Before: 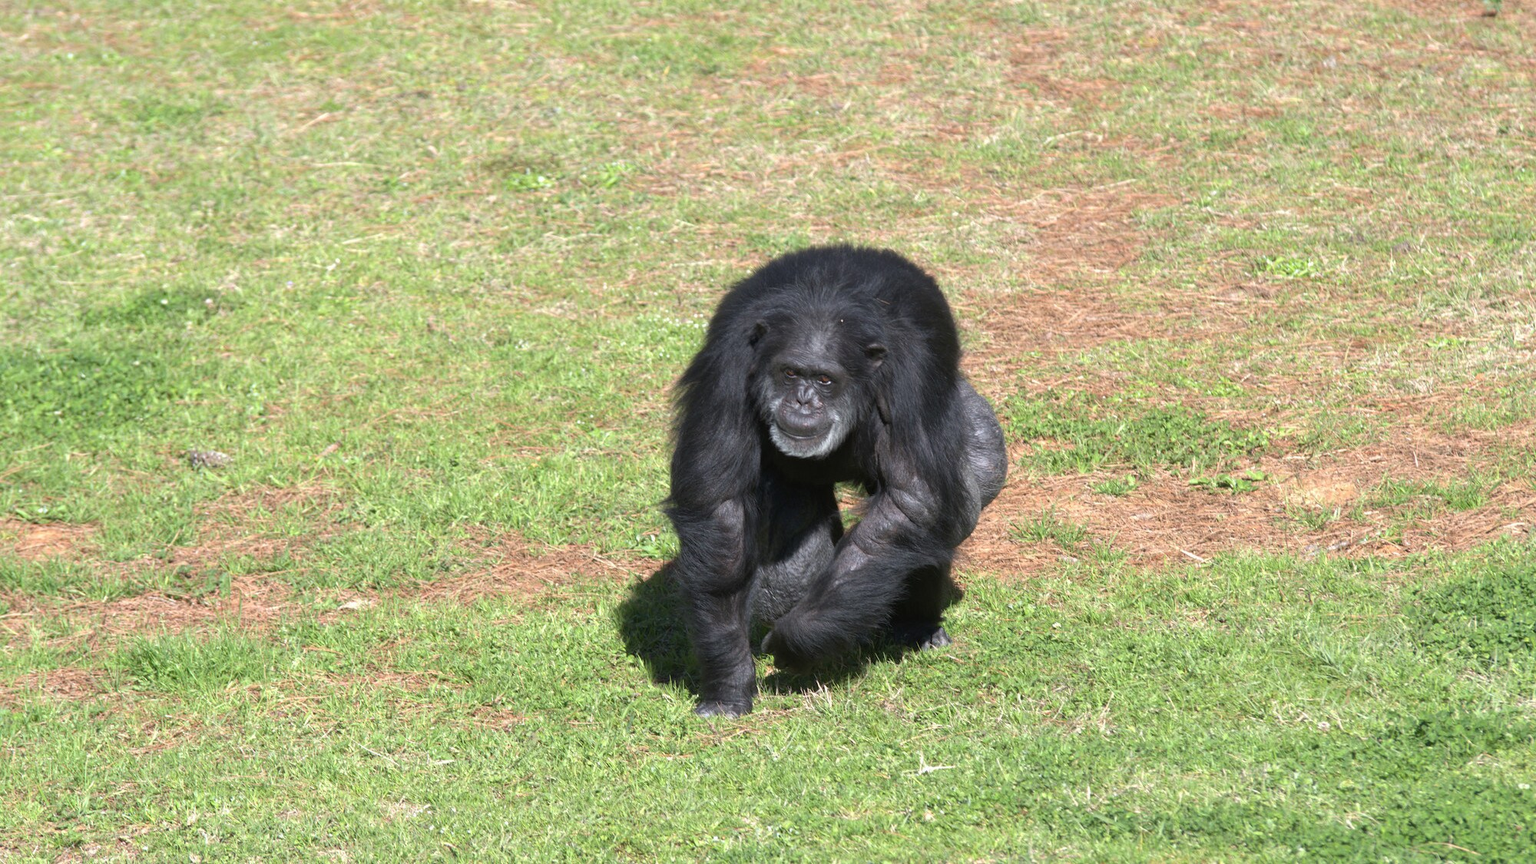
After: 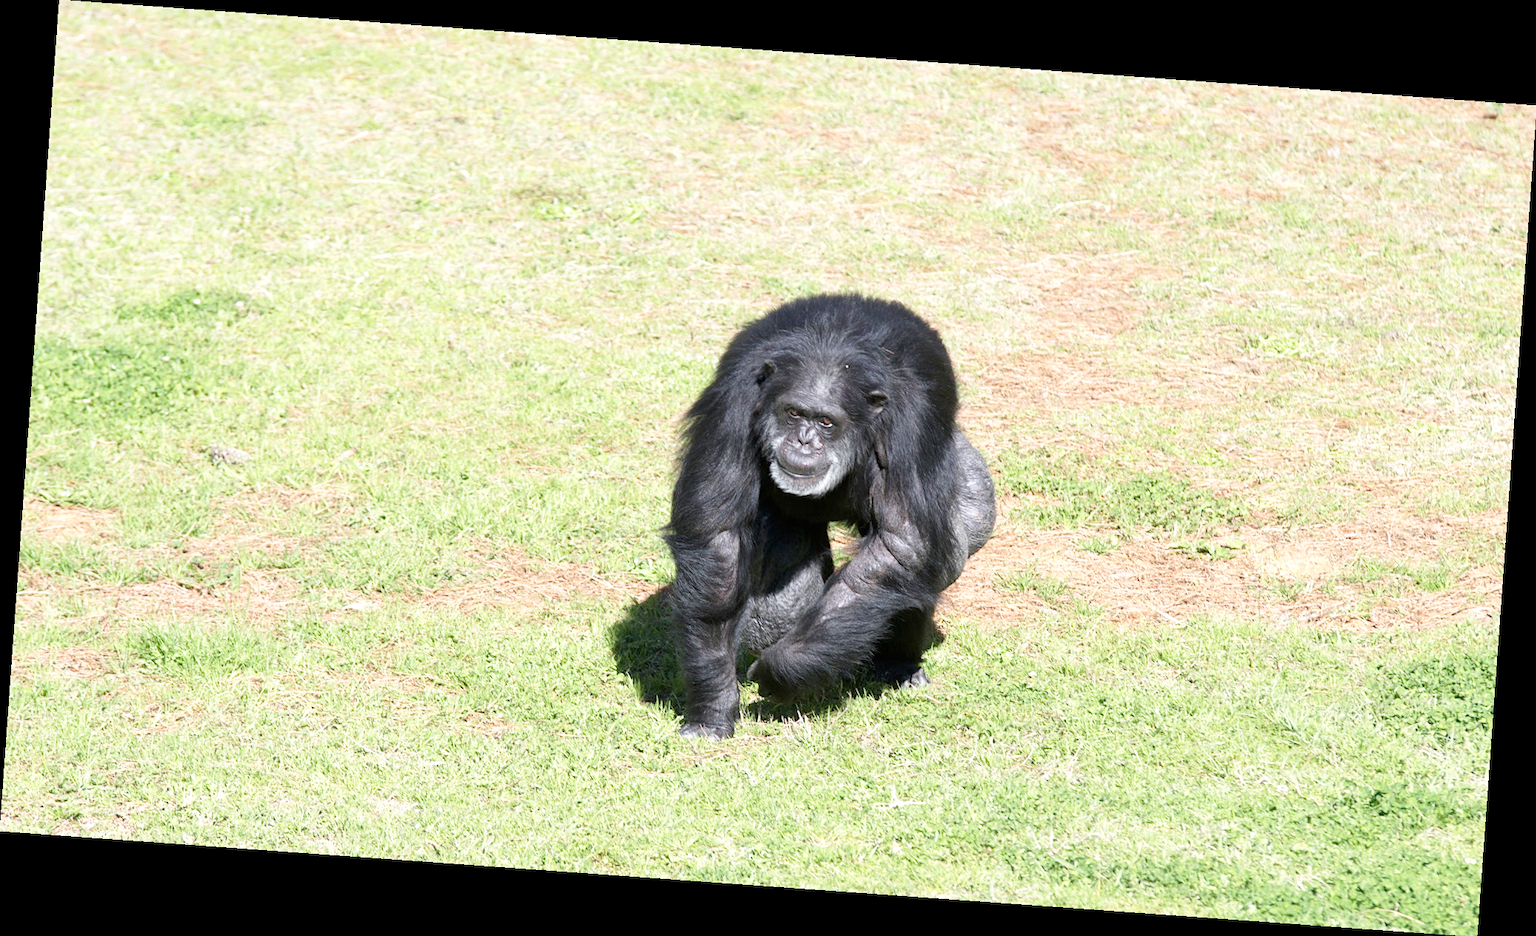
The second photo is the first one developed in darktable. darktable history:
color zones: curves: ch0 [(0, 0.613) (0.01, 0.613) (0.245, 0.448) (0.498, 0.529) (0.642, 0.665) (0.879, 0.777) (0.99, 0.613)]; ch1 [(0, 0) (0.143, 0) (0.286, 0) (0.429, 0) (0.571, 0) (0.714, 0) (0.857, 0)], mix -93.41%
base curve: curves: ch0 [(0, 0) (0.005, 0.002) (0.15, 0.3) (0.4, 0.7) (0.75, 0.95) (1, 1)], preserve colors none
sharpen: amount 0.2
exposure: black level correction 0.001, exposure 0.191 EV, compensate highlight preservation false
rotate and perspective: rotation 4.1°, automatic cropping off
